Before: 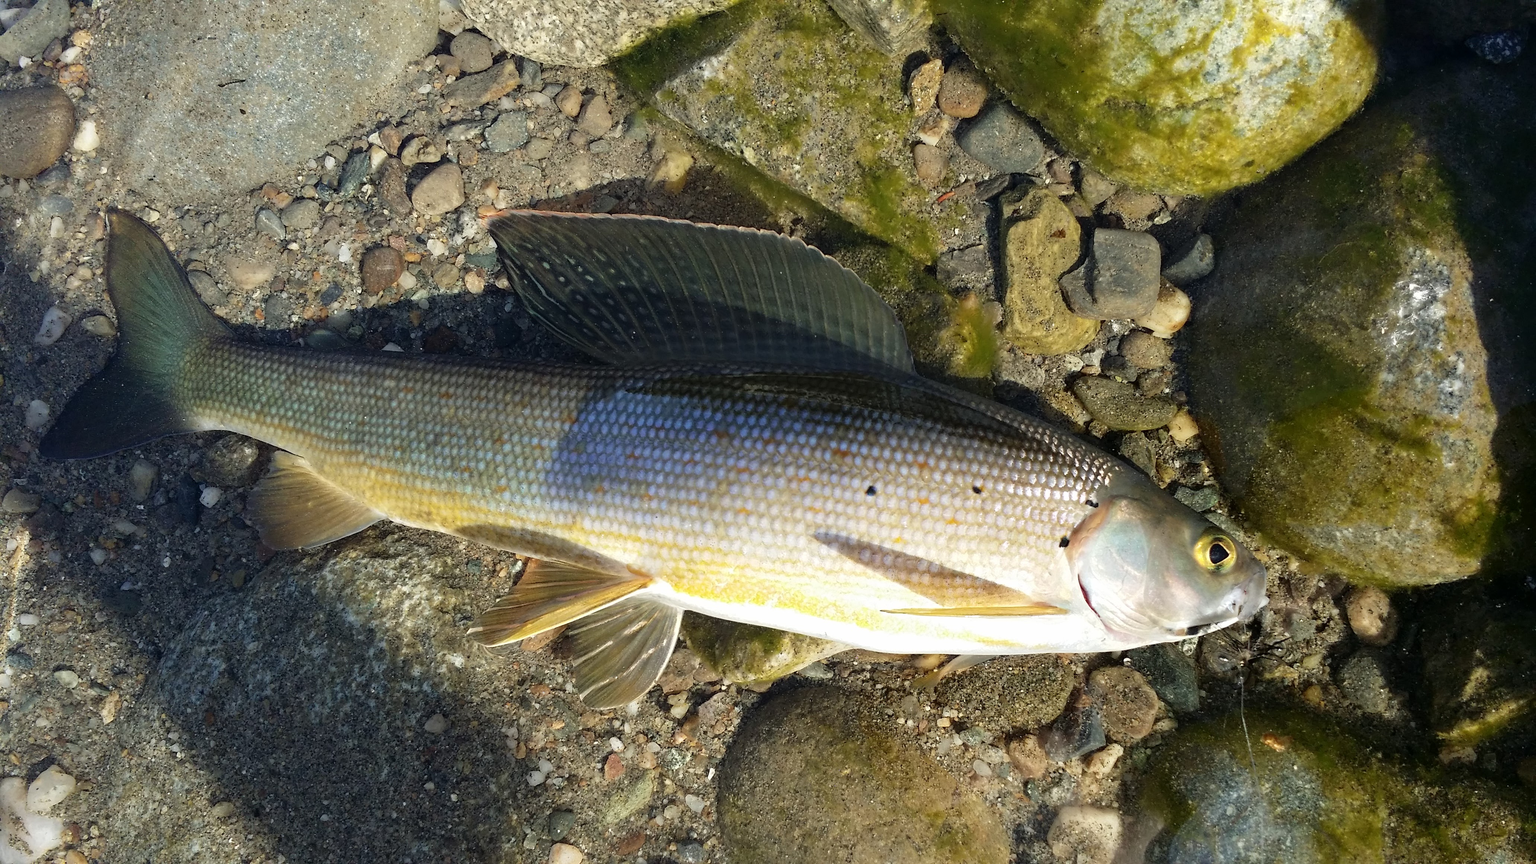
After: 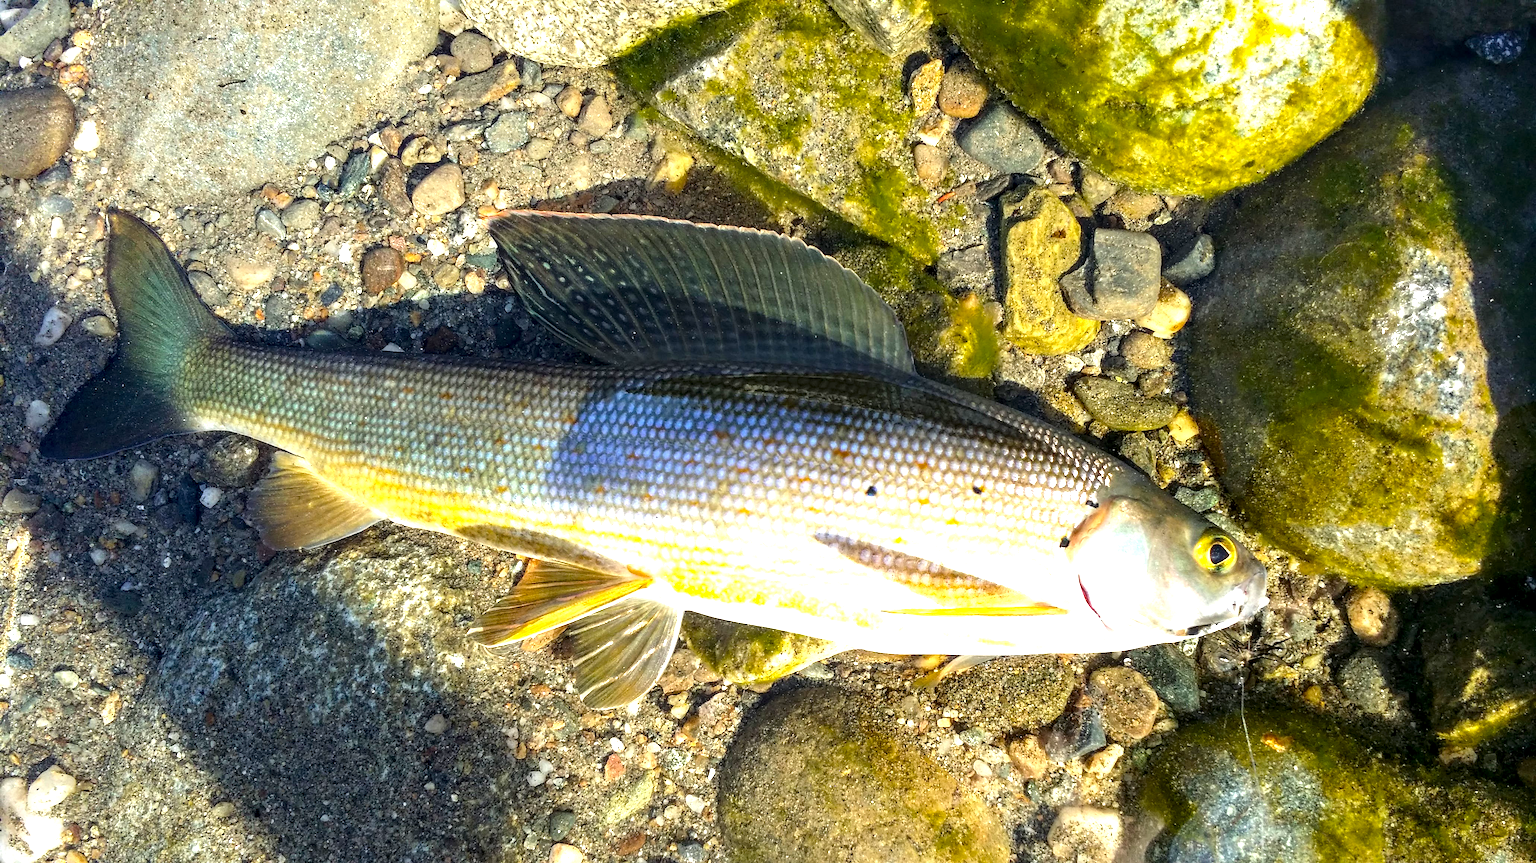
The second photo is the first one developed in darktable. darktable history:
color balance rgb: perceptual saturation grading › global saturation 30.262%, global vibrance 20%
exposure: black level correction 0, exposure 0.947 EV, compensate exposure bias true, compensate highlight preservation false
local contrast: highlights 57%, detail 146%
crop: bottom 0.072%
